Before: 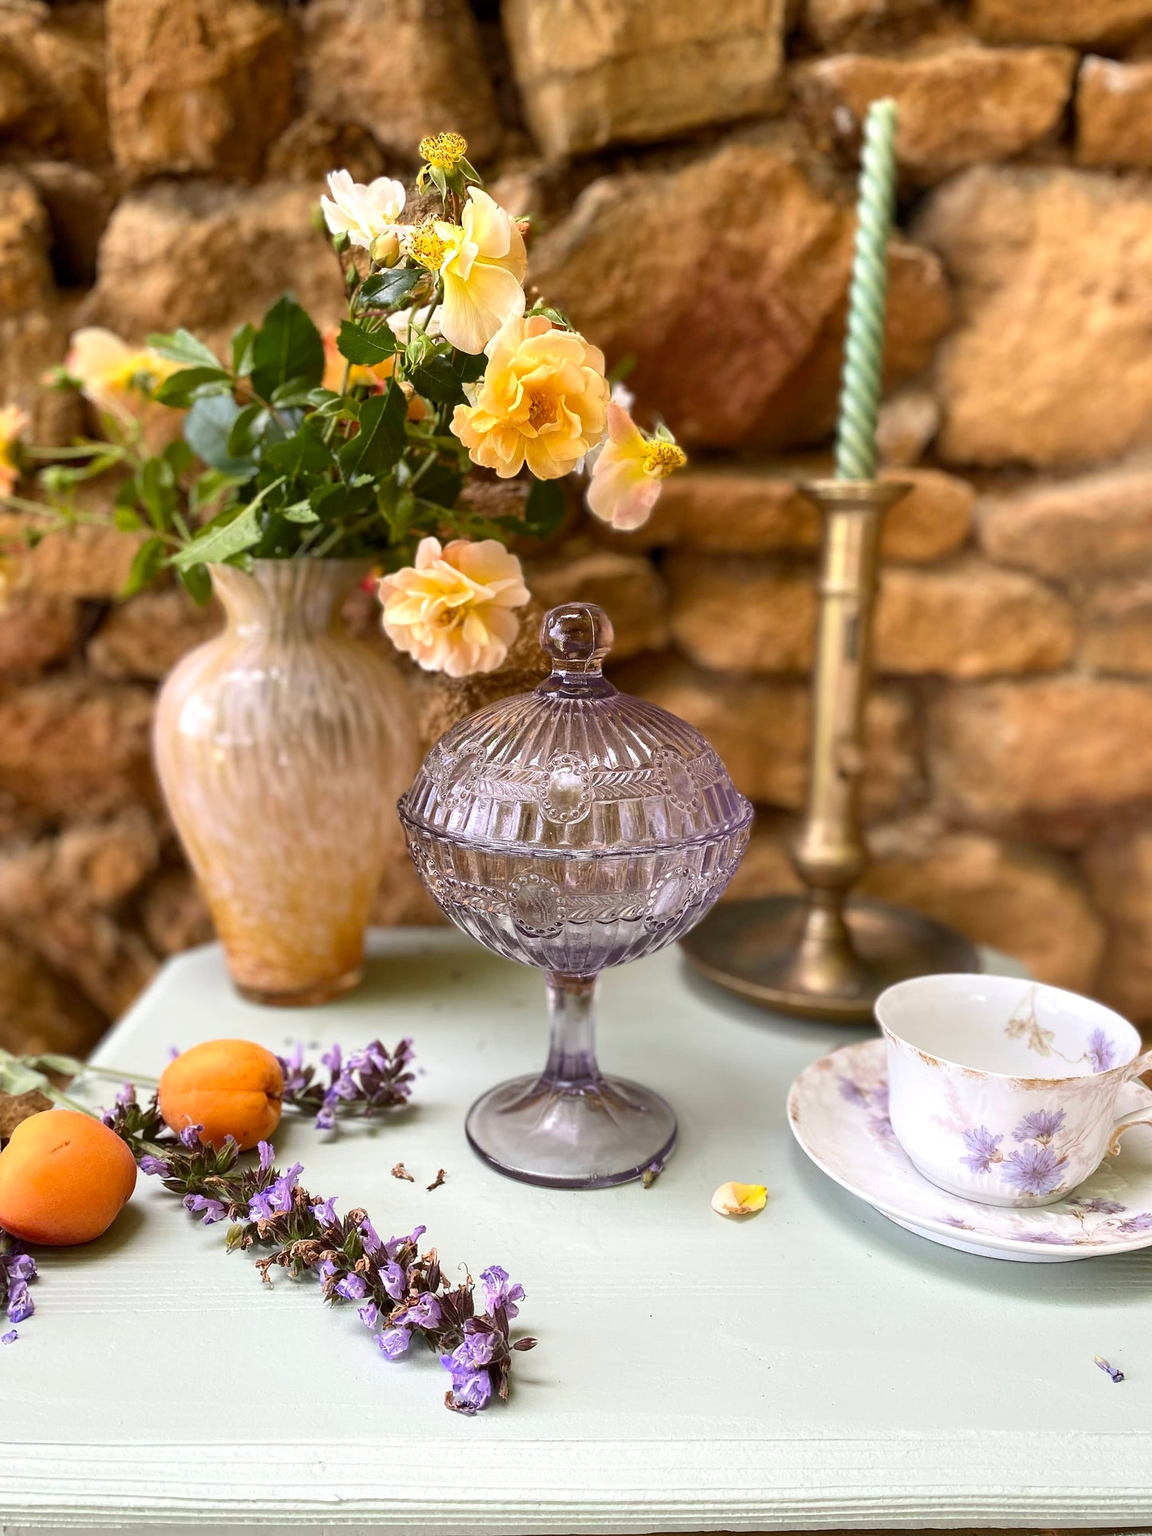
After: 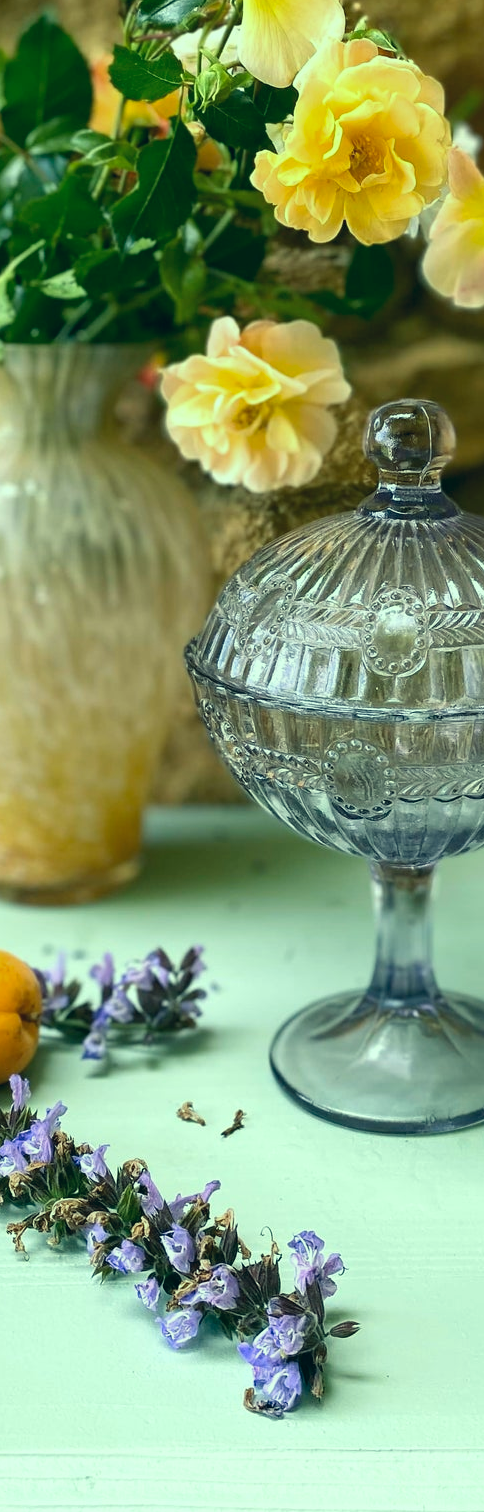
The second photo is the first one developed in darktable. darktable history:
crop and rotate: left 21.77%, top 18.528%, right 44.676%, bottom 2.997%
color correction: highlights a* -20.08, highlights b* 9.8, shadows a* -20.4, shadows b* -10.76
